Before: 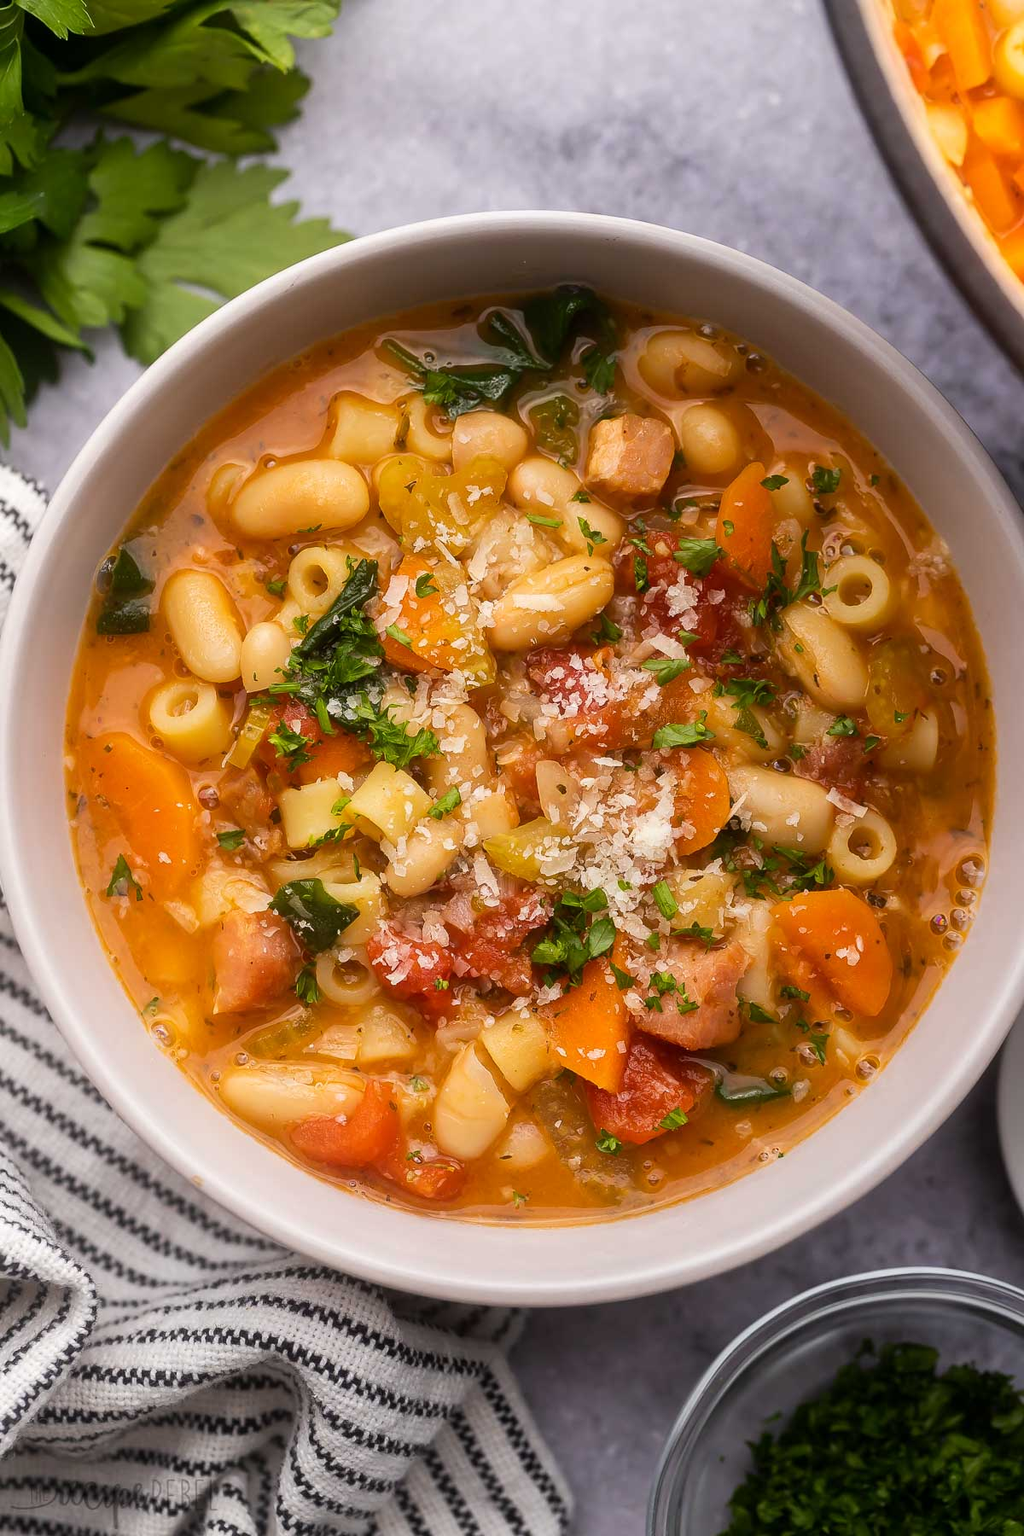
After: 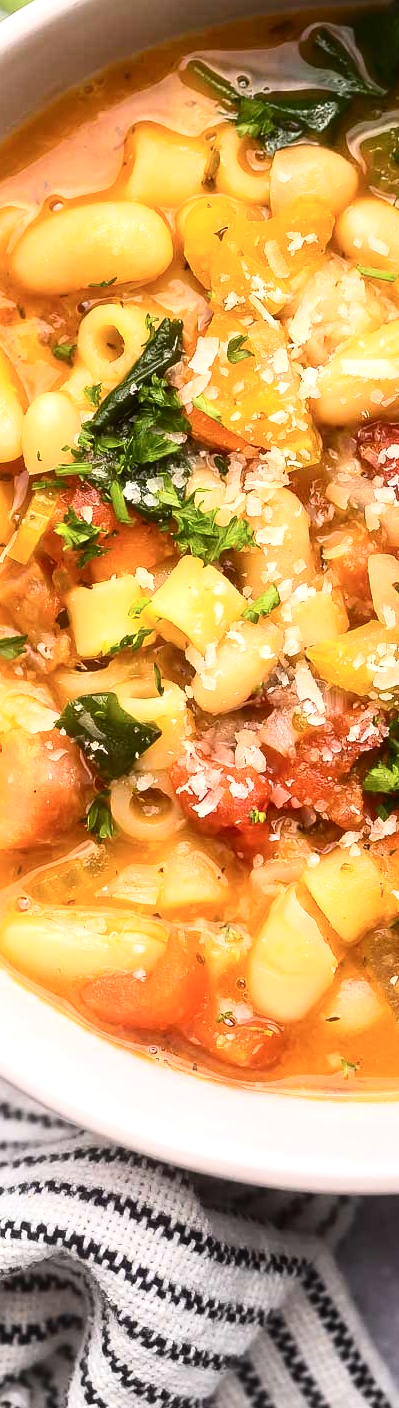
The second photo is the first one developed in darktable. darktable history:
crop and rotate: left 21.726%, top 18.75%, right 44.961%, bottom 2.994%
contrast brightness saturation: contrast 0.243, brightness 0.085
tone equalizer: on, module defaults
exposure: exposure 0.604 EV, compensate highlight preservation false
